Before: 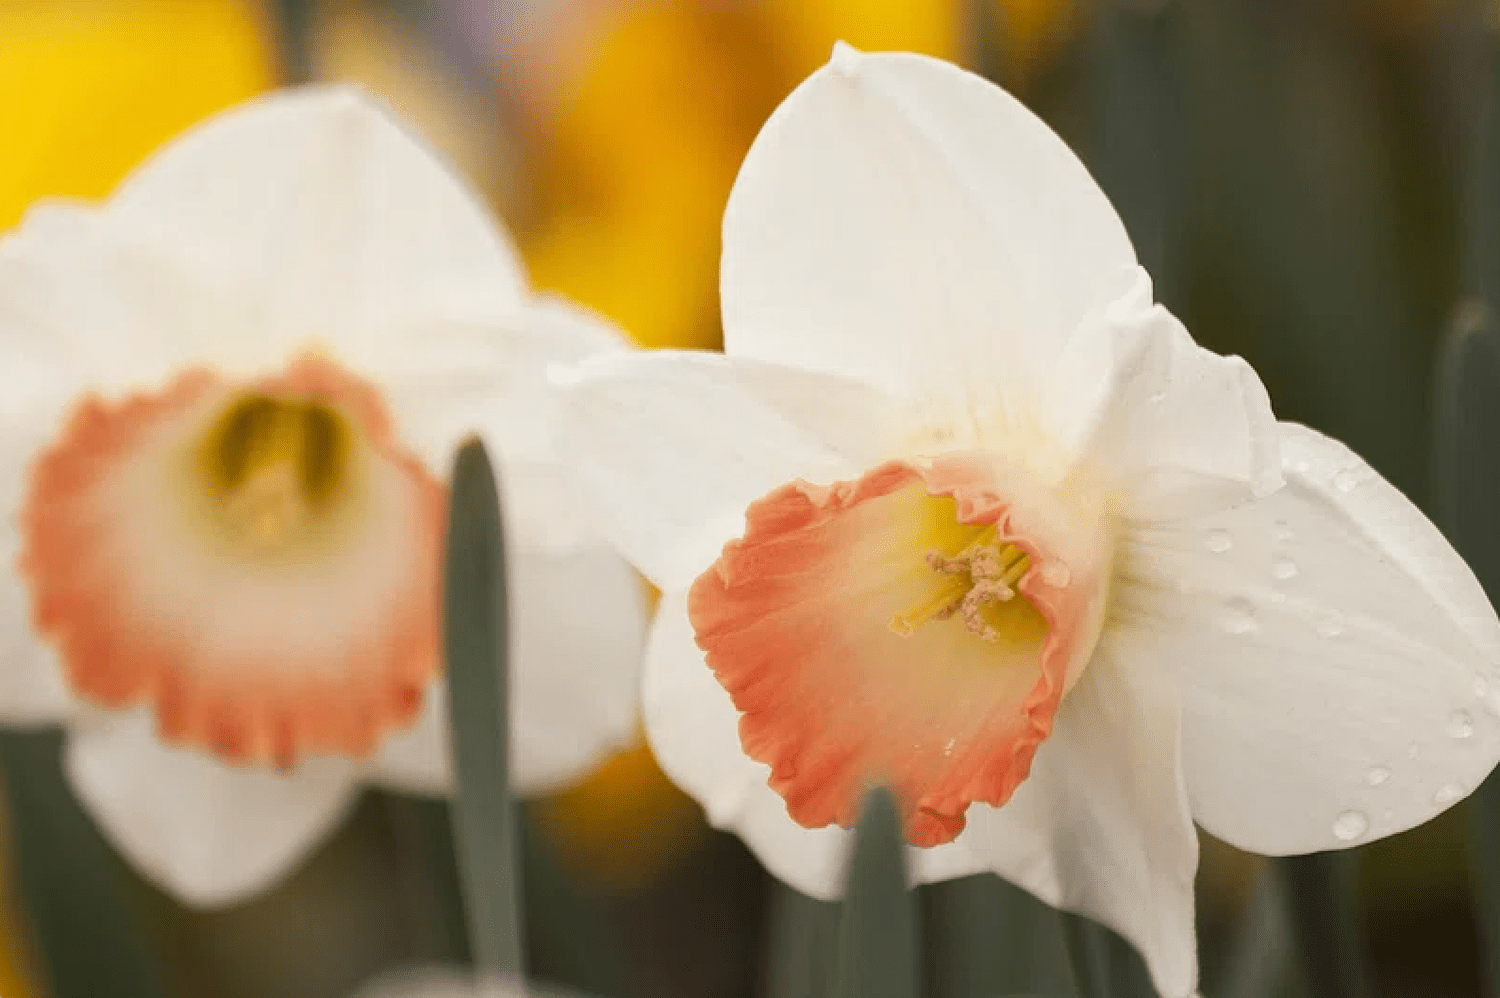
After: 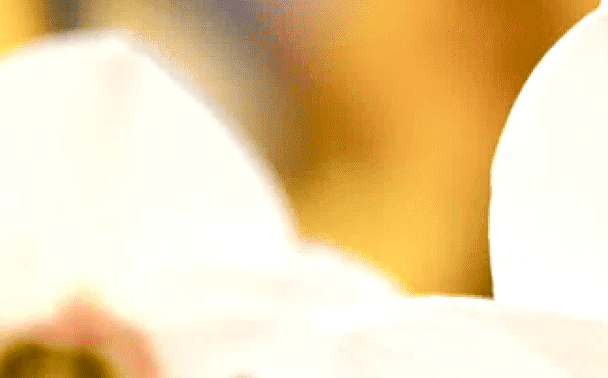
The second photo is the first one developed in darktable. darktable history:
crop: left 15.452%, top 5.459%, right 43.956%, bottom 56.62%
color balance rgb: shadows lift › luminance -20%, power › hue 72.24°, highlights gain › luminance 15%, global offset › hue 171.6°, perceptual saturation grading › highlights -30%, perceptual saturation grading › shadows 20%, global vibrance 30%, contrast 10%
